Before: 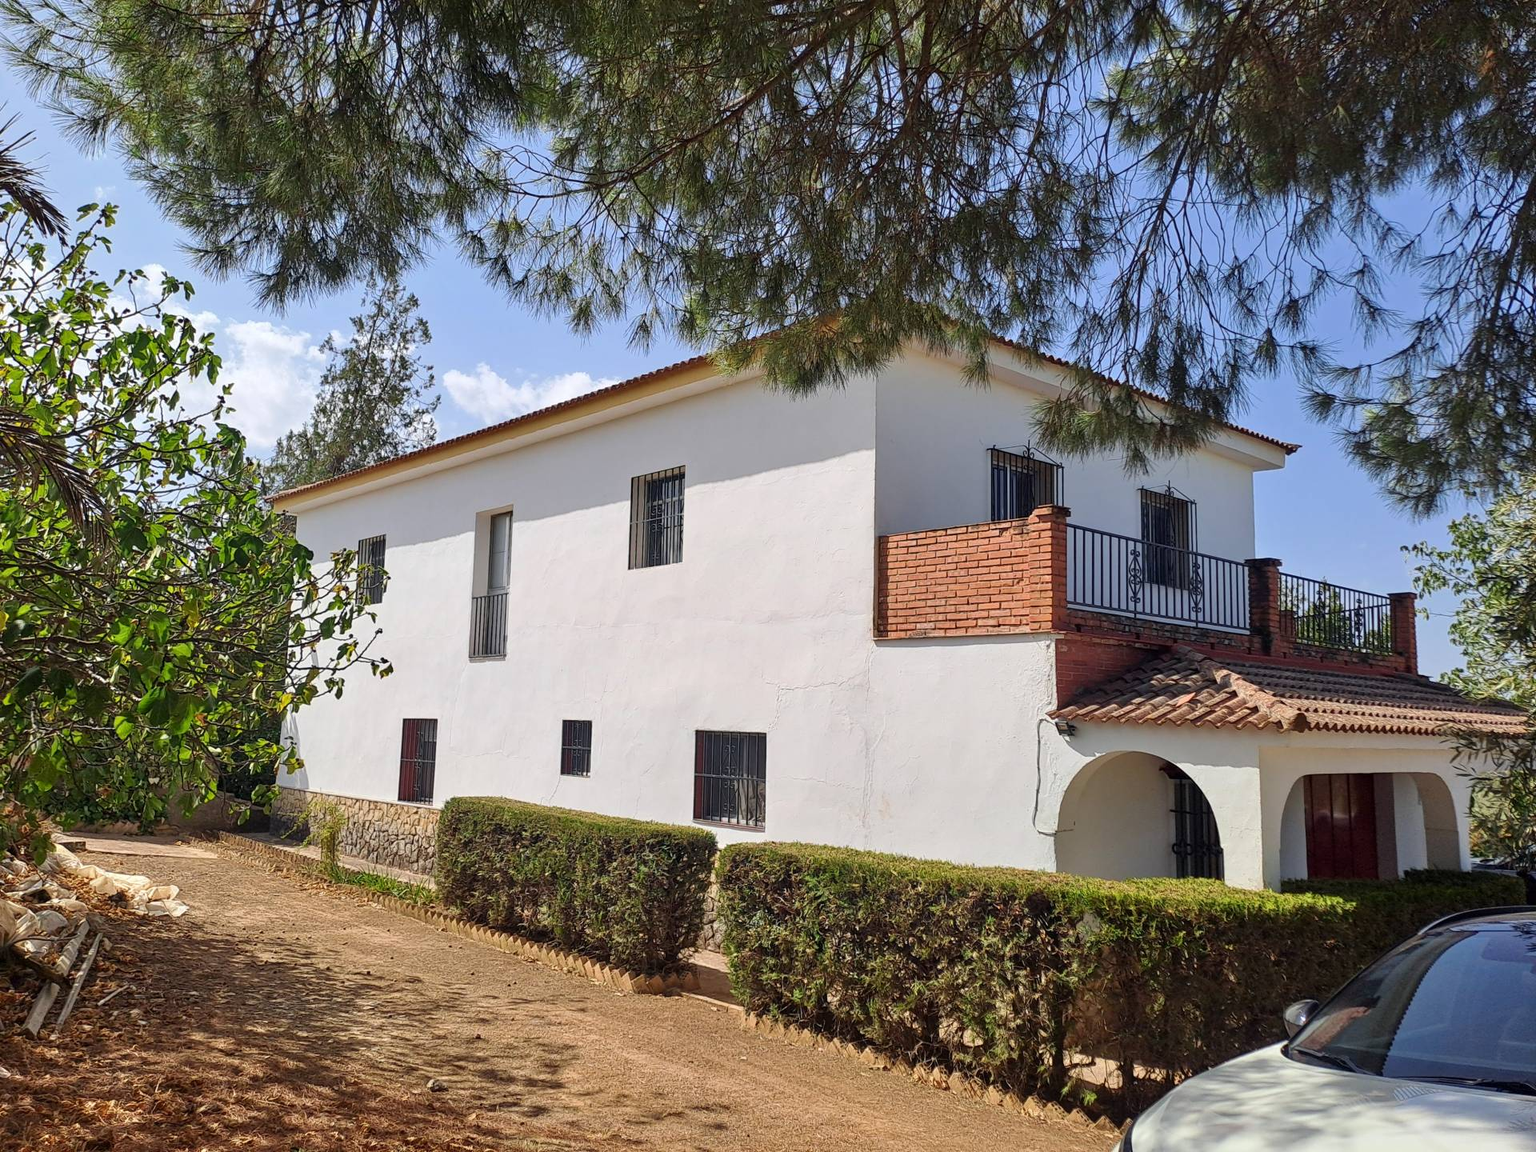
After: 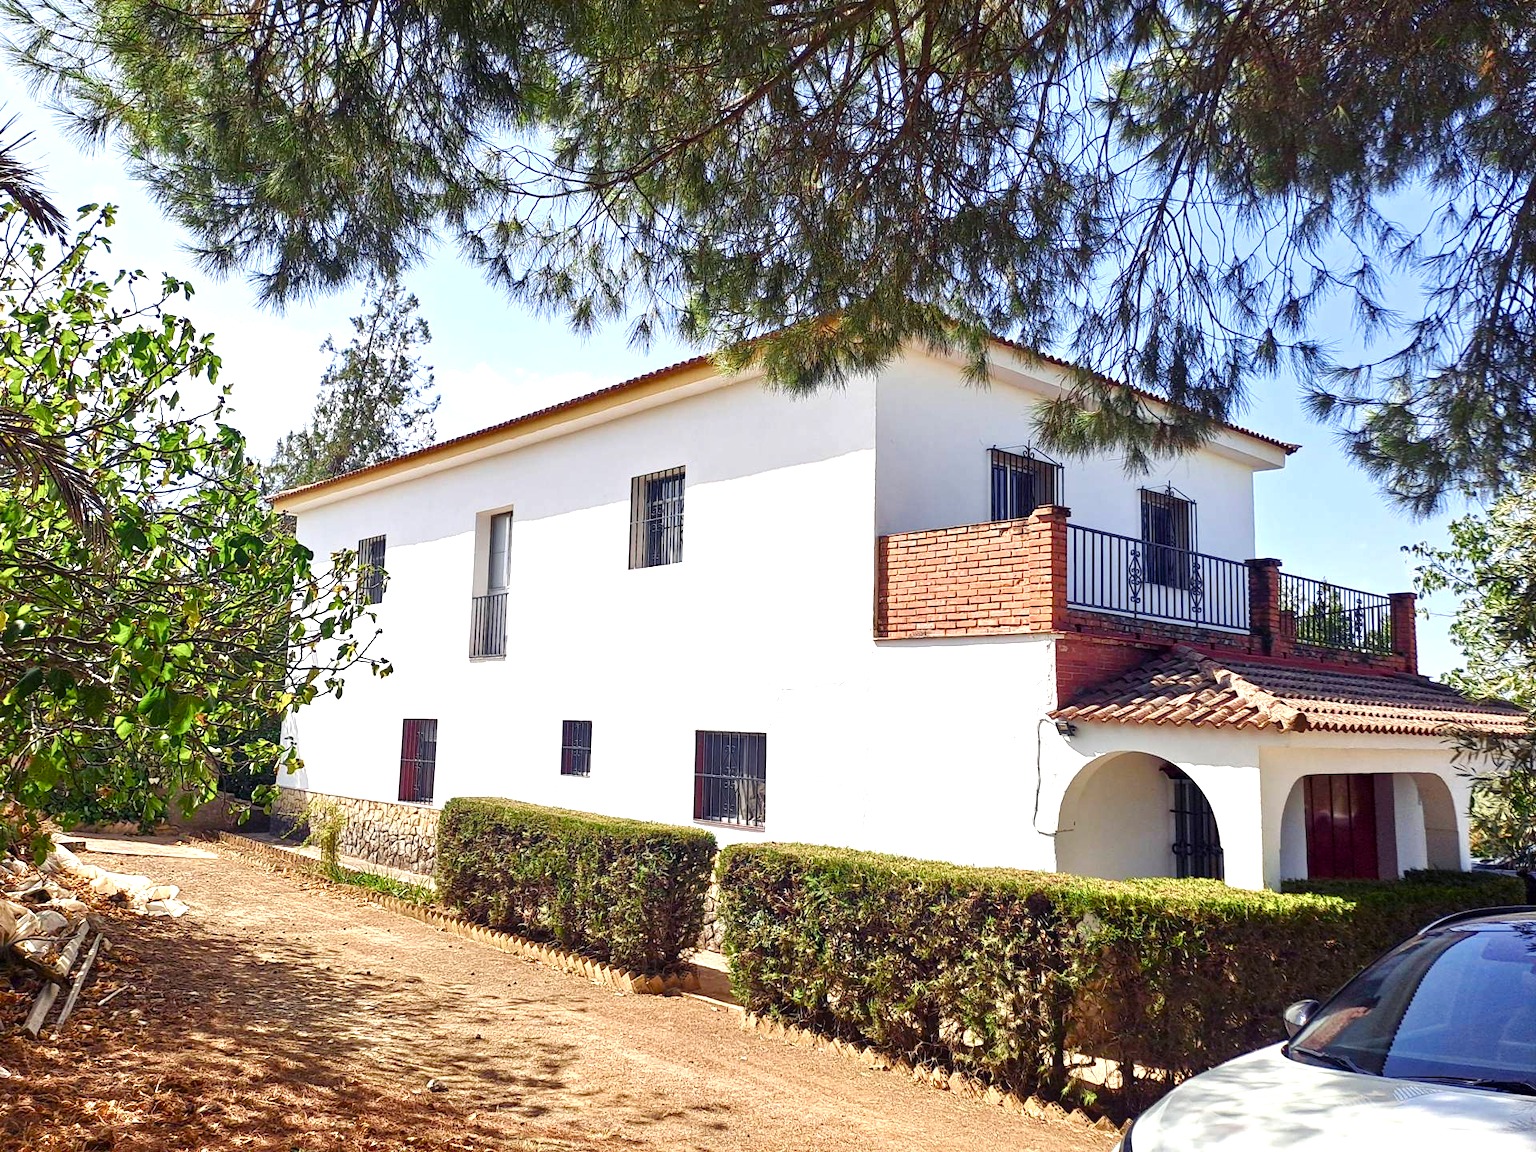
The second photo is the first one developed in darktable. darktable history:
color balance rgb: shadows lift › luminance -21.81%, shadows lift › chroma 6.54%, shadows lift › hue 272.97°, perceptual saturation grading › global saturation 20%, perceptual saturation grading › highlights -50.182%, perceptual saturation grading › shadows 30.957%, perceptual brilliance grading › highlights 8.645%, perceptual brilliance grading › mid-tones 3.761%, perceptual brilliance grading › shadows 1.277%, global vibrance 20%
exposure: black level correction 0, exposure 0.692 EV, compensate highlight preservation false
